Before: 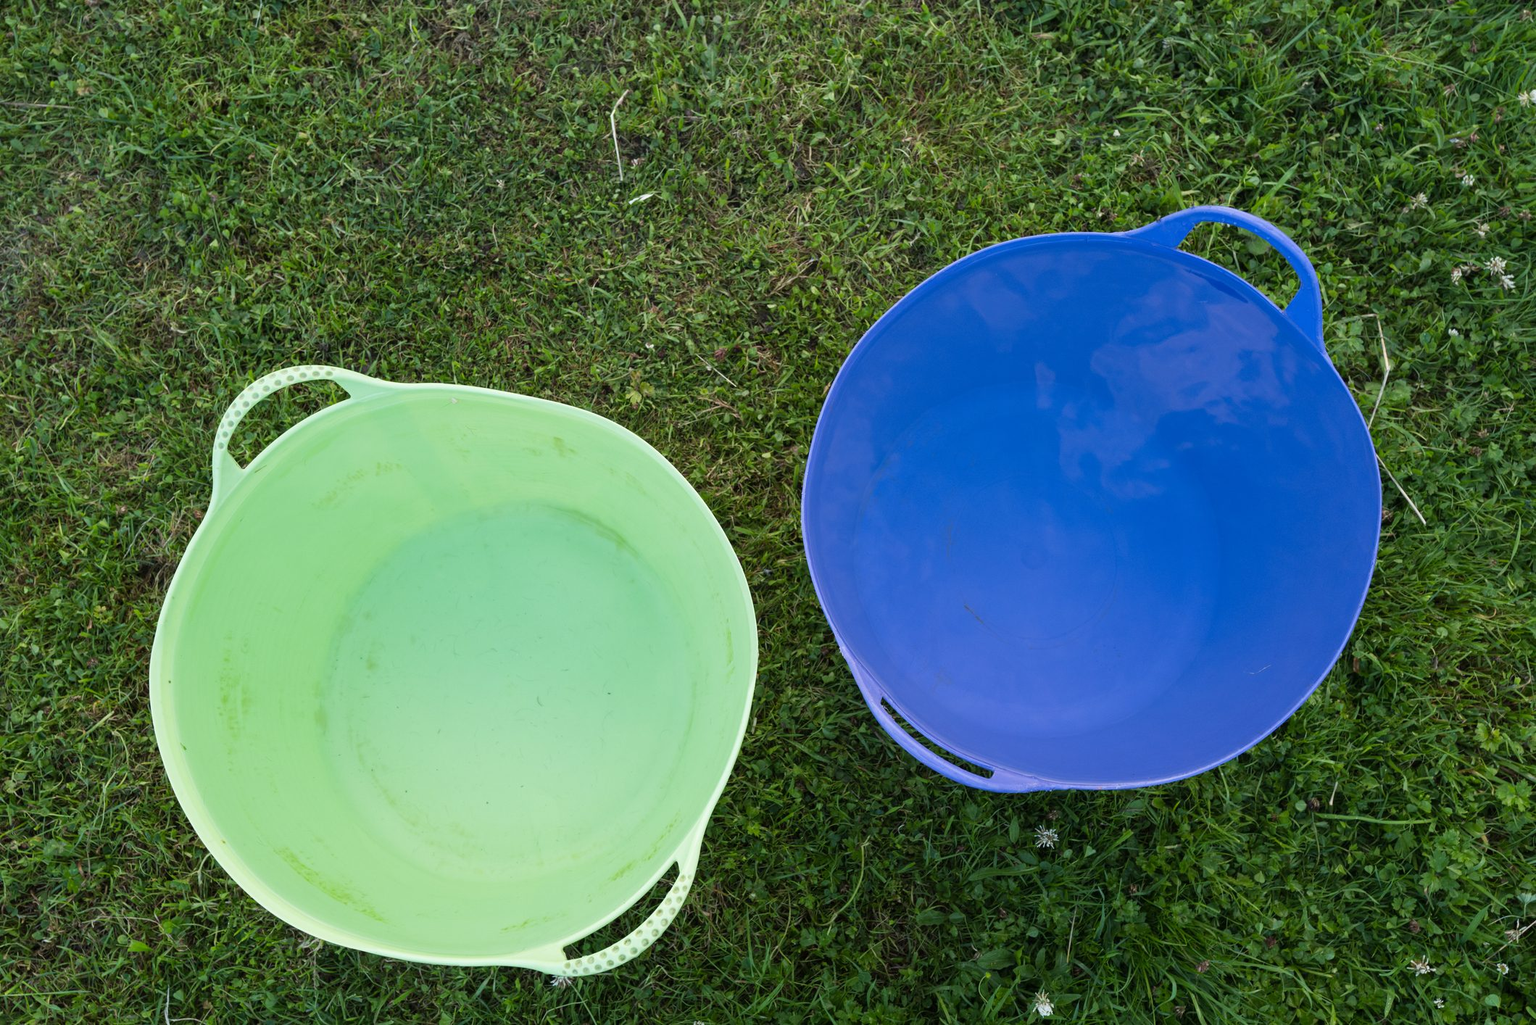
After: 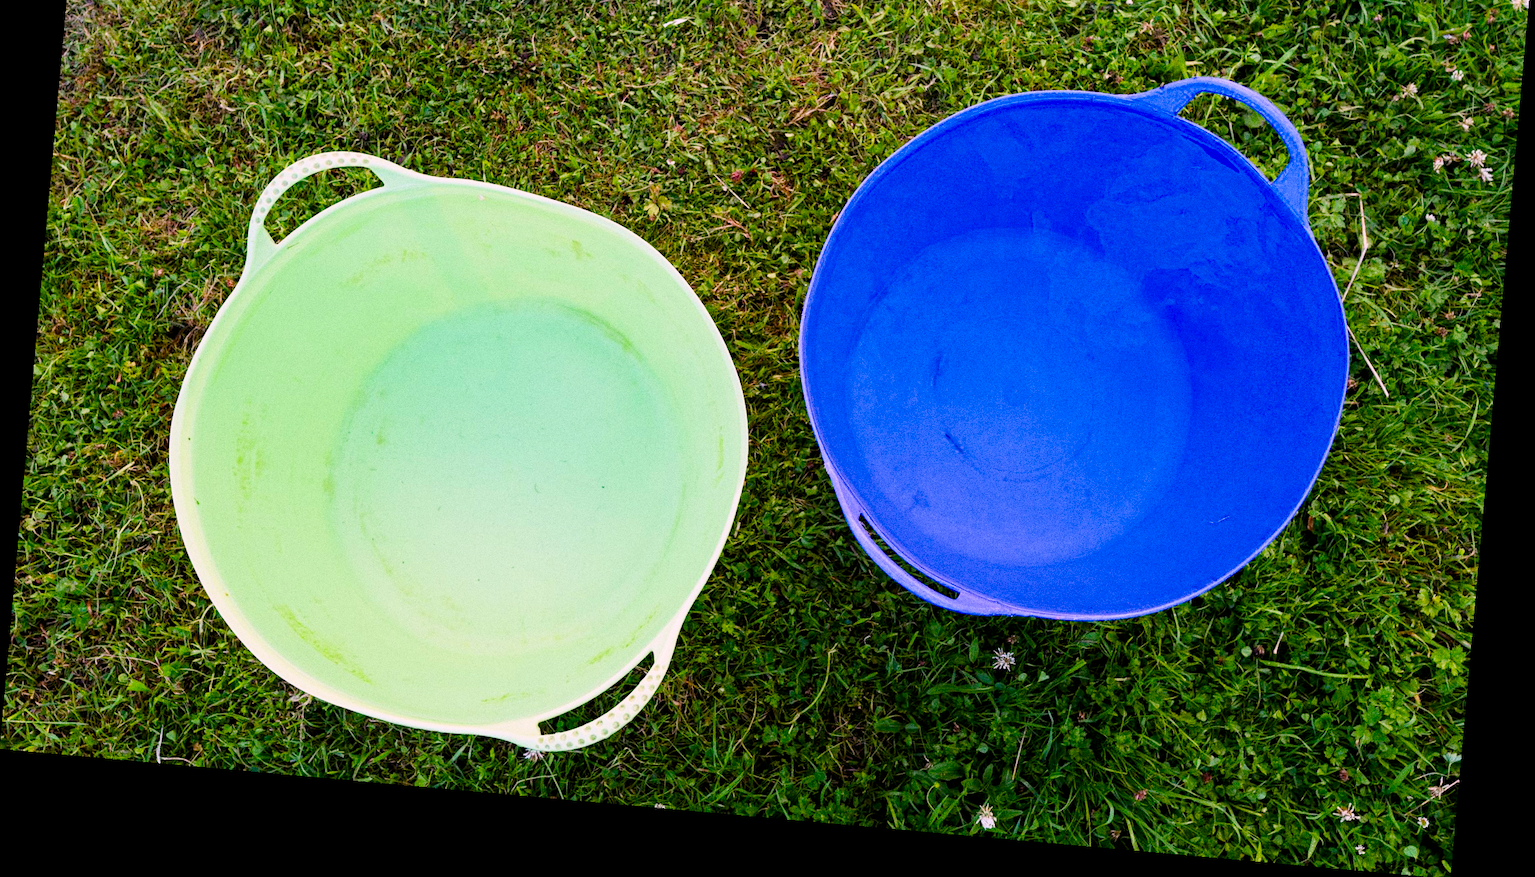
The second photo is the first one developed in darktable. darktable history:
crop and rotate: top 19.998%
contrast brightness saturation: contrast 0.15, brightness -0.01, saturation 0.1
filmic rgb: black relative exposure -7.75 EV, white relative exposure 4.4 EV, threshold 3 EV, target black luminance 0%, hardness 3.76, latitude 50.51%, contrast 1.074, highlights saturation mix 10%, shadows ↔ highlights balance -0.22%, color science v4 (2020), enable highlight reconstruction true
white balance: red 1.188, blue 1.11
color balance rgb: perceptual saturation grading › global saturation 20%, perceptual saturation grading › highlights -50%, perceptual saturation grading › shadows 30%, perceptual brilliance grading › global brilliance 10%, perceptual brilliance grading › shadows 15%
rotate and perspective: rotation 5.12°, automatic cropping off
grain: coarseness 0.09 ISO, strength 40%
haze removal: adaptive false
